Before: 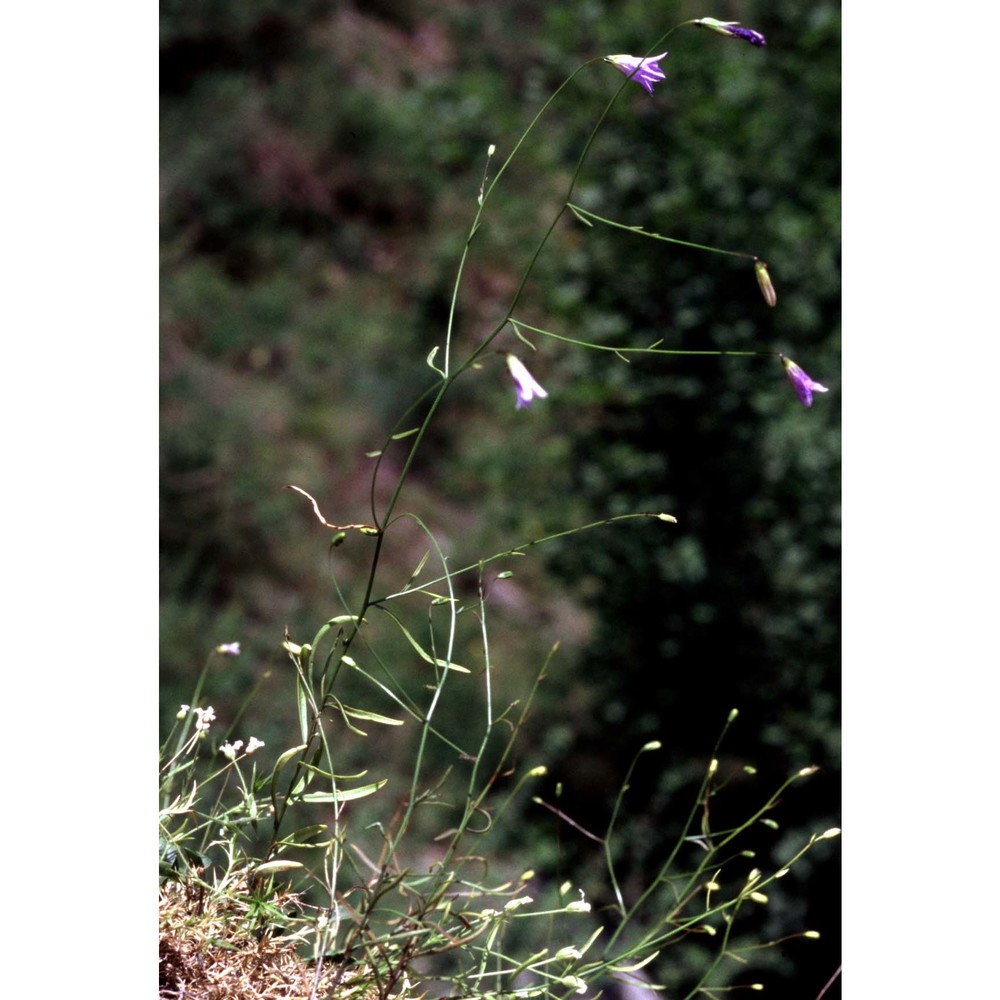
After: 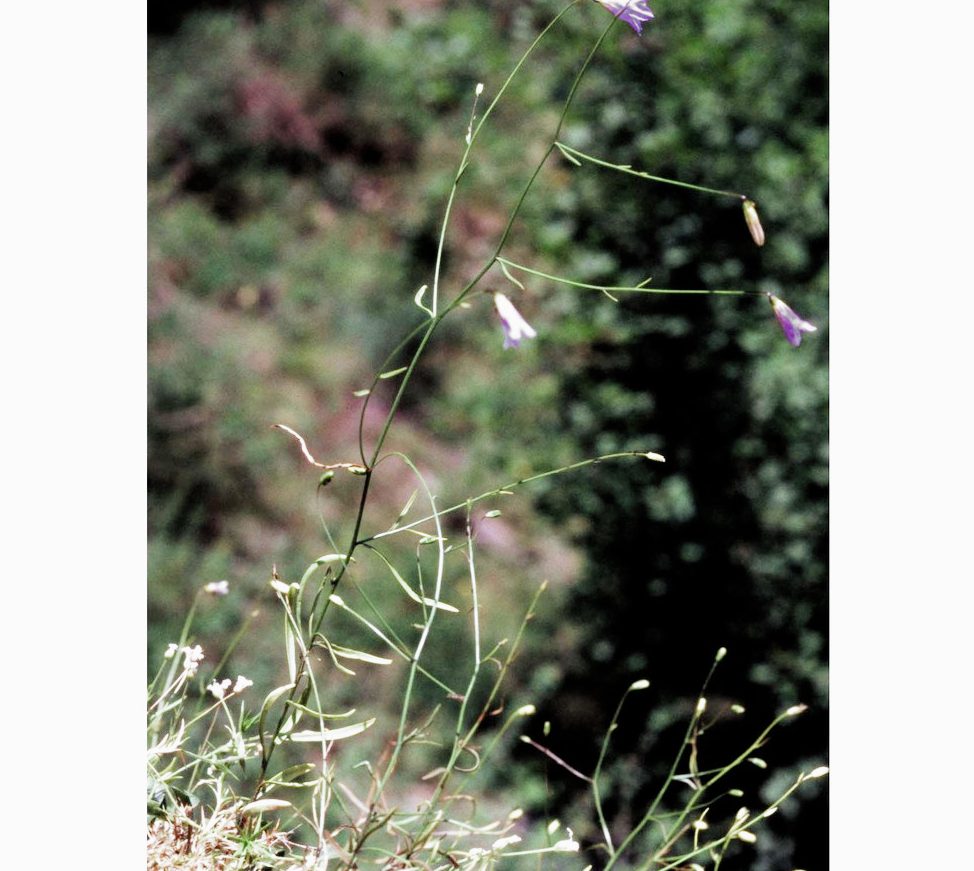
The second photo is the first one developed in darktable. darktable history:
crop: left 1.263%, top 6.136%, right 1.285%, bottom 6.729%
exposure: black level correction 0, exposure 1.687 EV, compensate highlight preservation false
filmic rgb: black relative exposure -7.65 EV, white relative exposure 4.56 EV, threshold 2.95 EV, hardness 3.61, add noise in highlights 0.002, preserve chrominance max RGB, color science v3 (2019), use custom middle-gray values true, contrast in highlights soft, enable highlight reconstruction true
